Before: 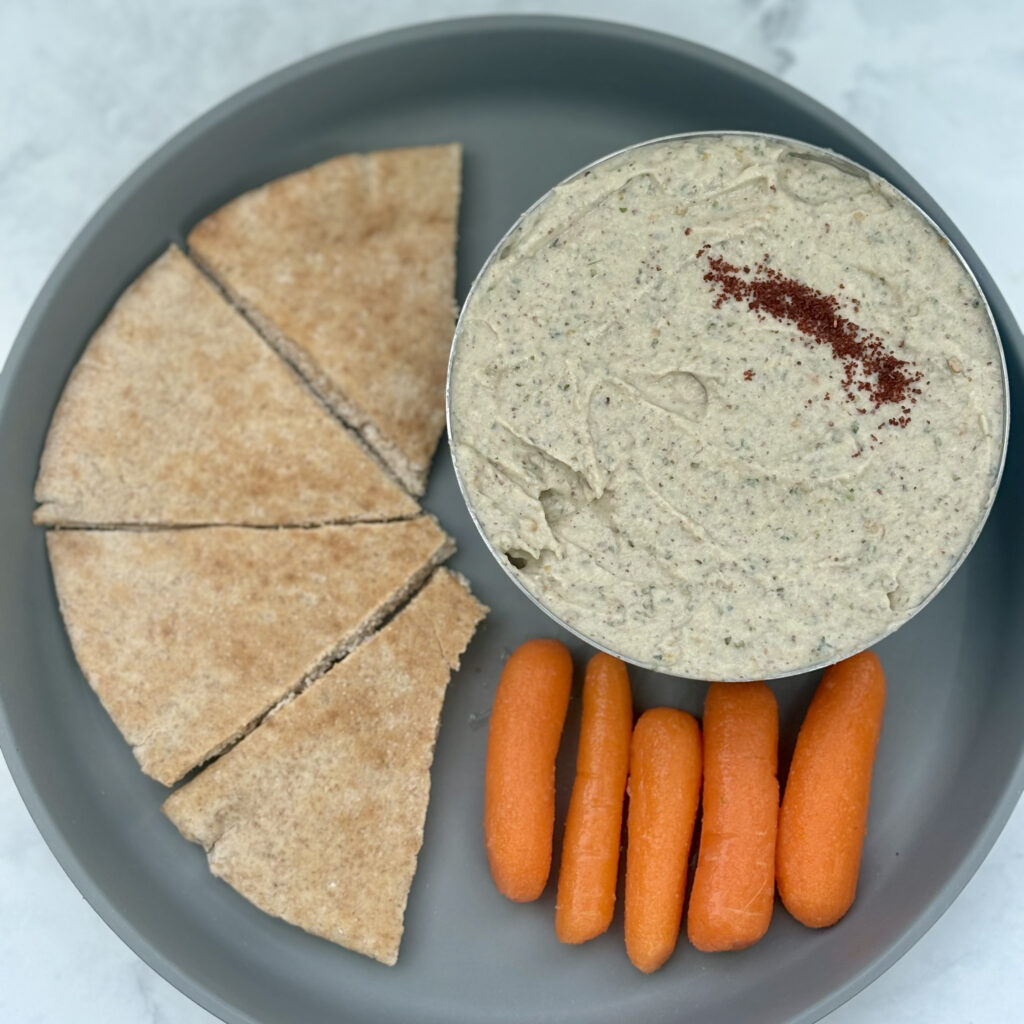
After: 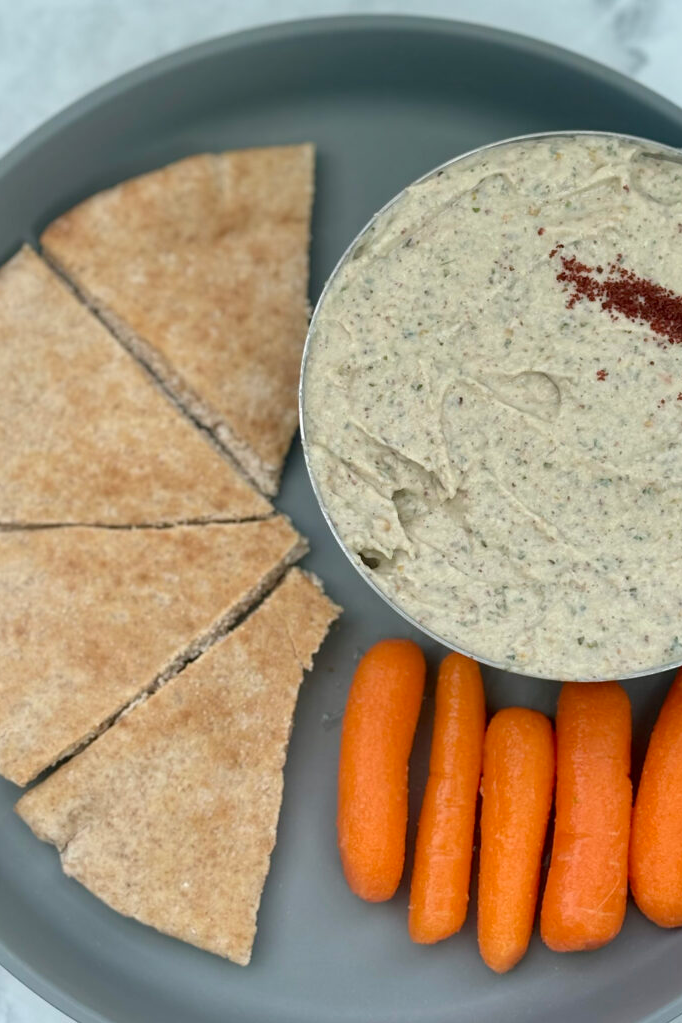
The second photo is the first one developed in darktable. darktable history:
crop and rotate: left 14.384%, right 18.993%
